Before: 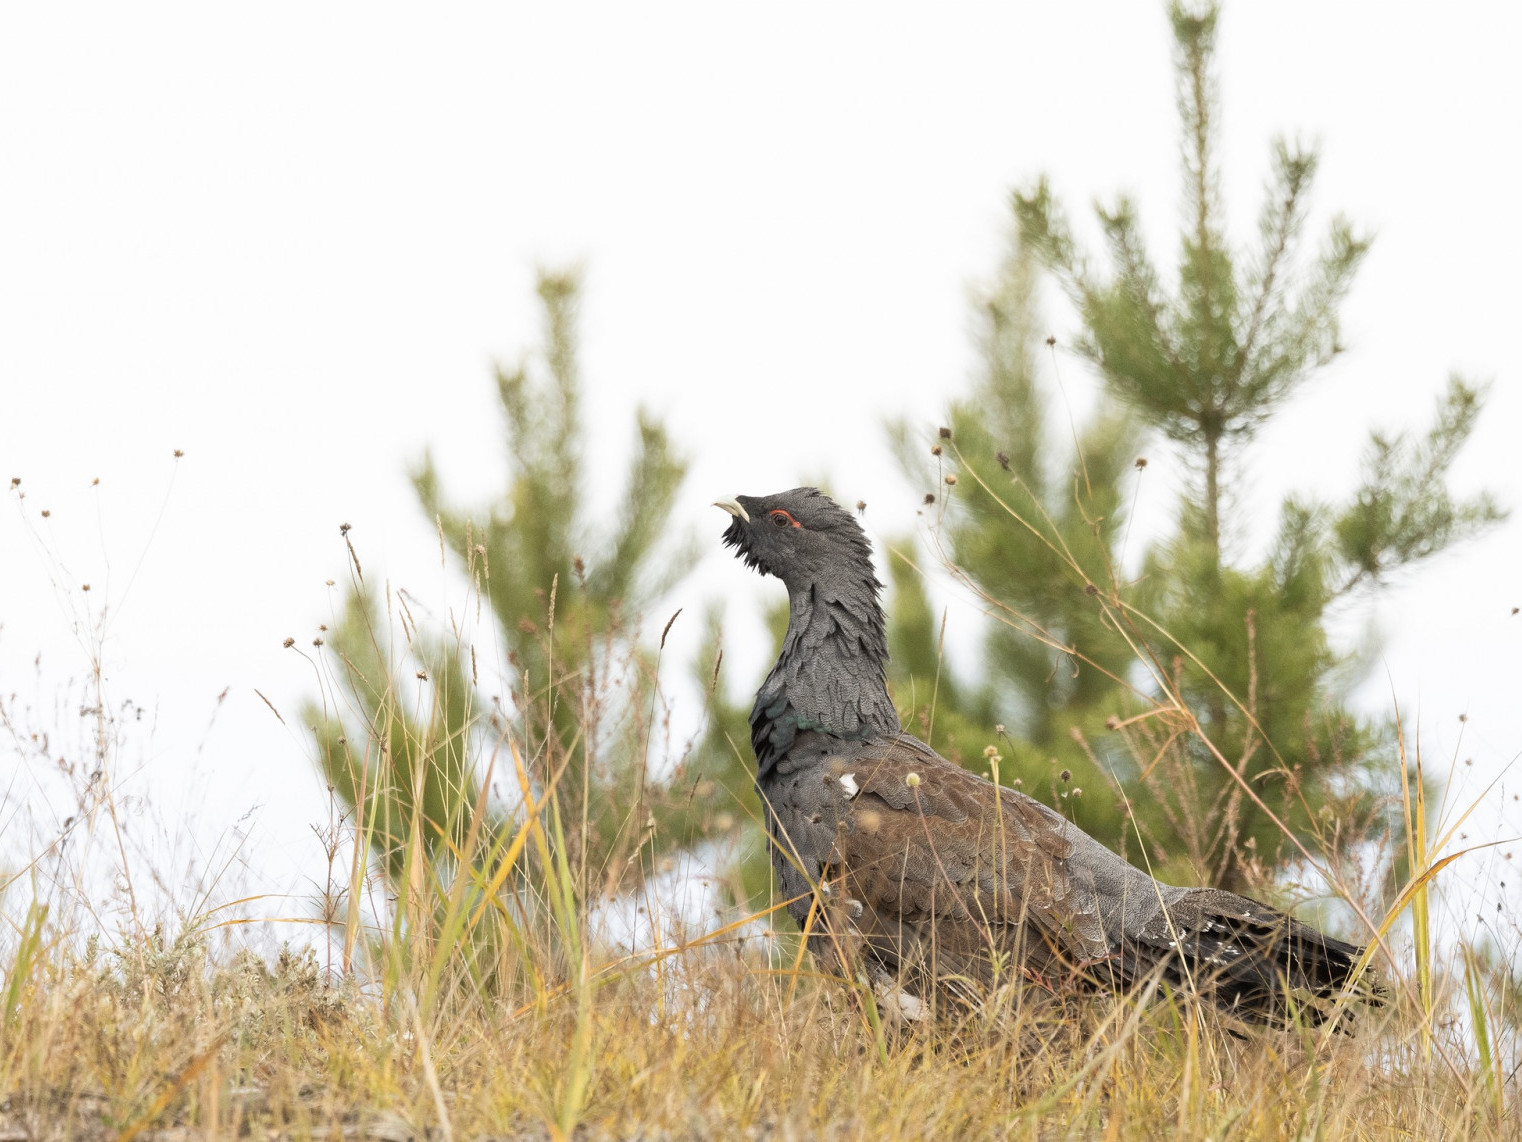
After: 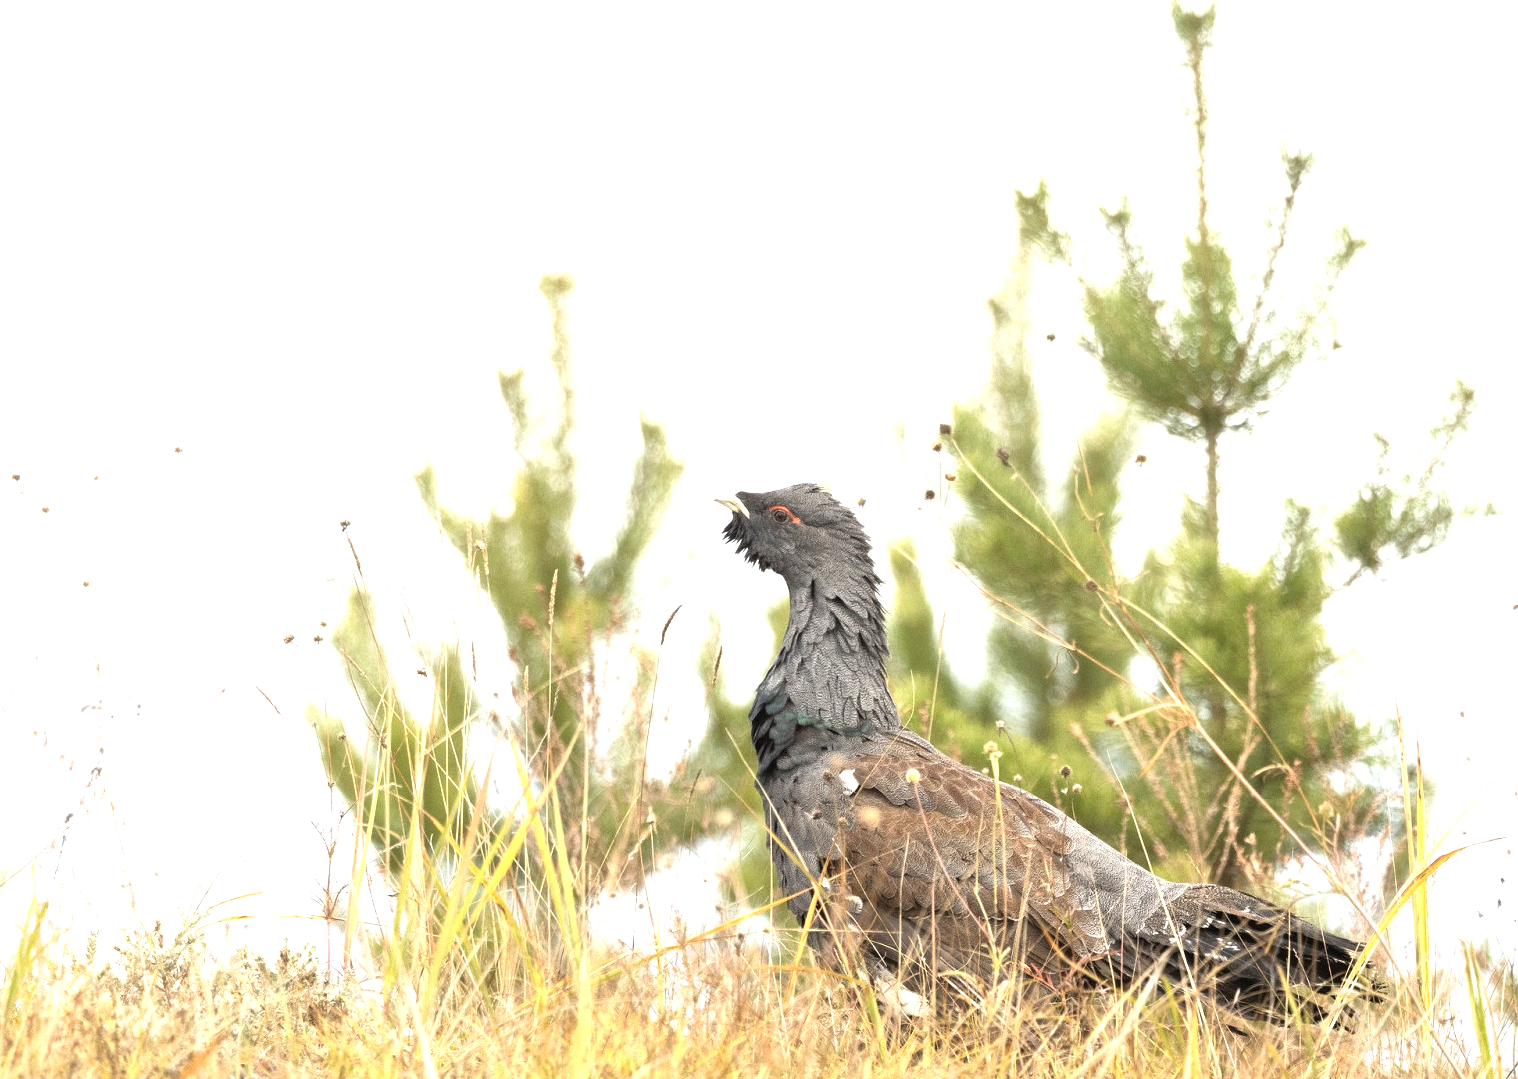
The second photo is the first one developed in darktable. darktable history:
crop: top 0.391%, right 0.258%, bottom 5.044%
exposure: black level correction 0, exposure 0.948 EV, compensate highlight preservation false
local contrast: mode bilateral grid, contrast 20, coarseness 49, detail 119%, midtone range 0.2
